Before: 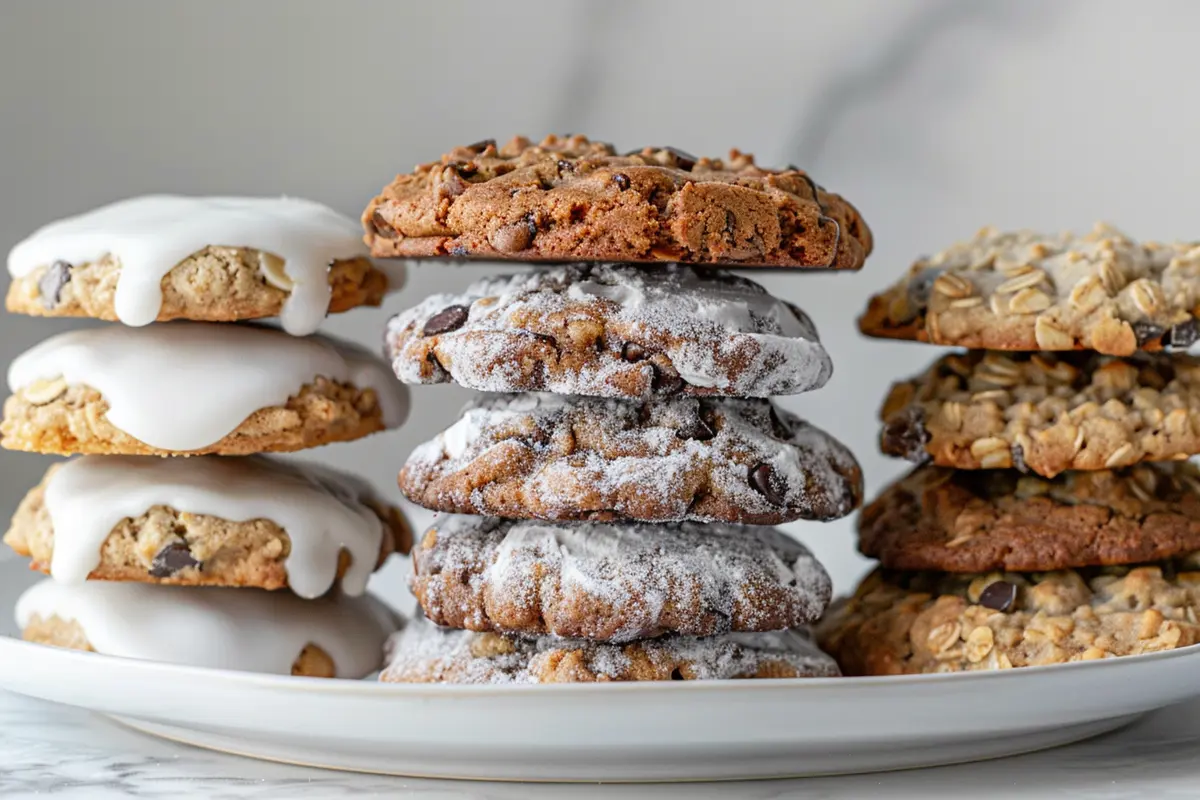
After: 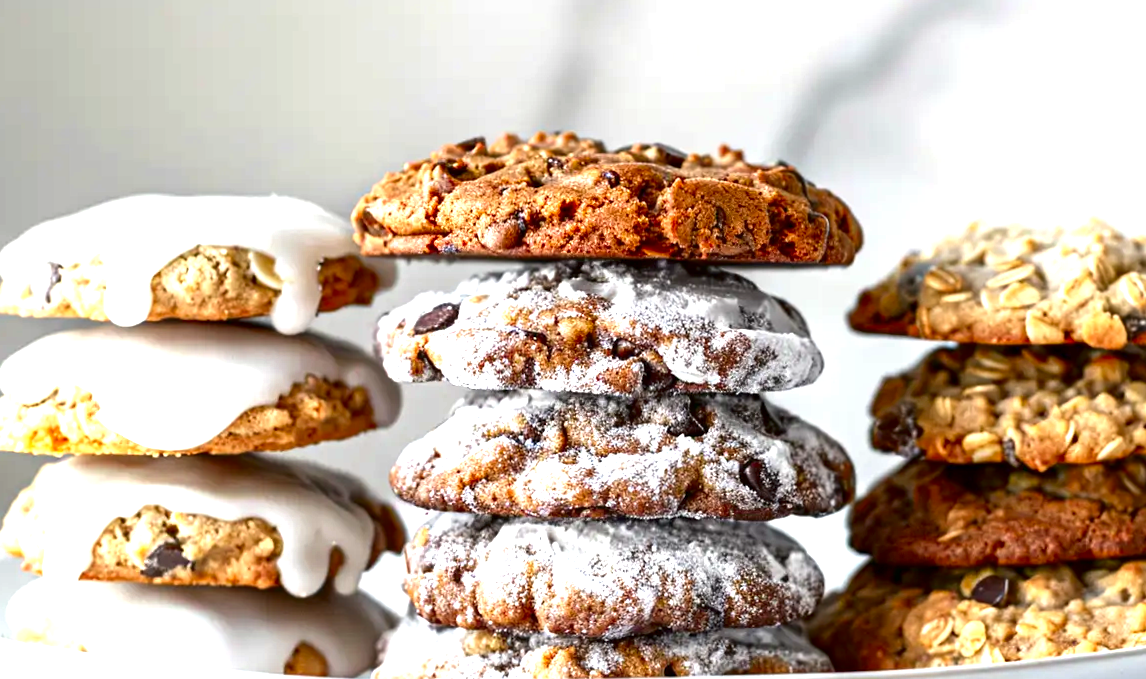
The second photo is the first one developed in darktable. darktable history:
exposure: black level correction 0, exposure 1.103 EV, compensate highlight preservation false
crop and rotate: angle 0.377°, left 0.275%, right 3.275%, bottom 14.182%
contrast brightness saturation: brightness -0.247, saturation 0.199
